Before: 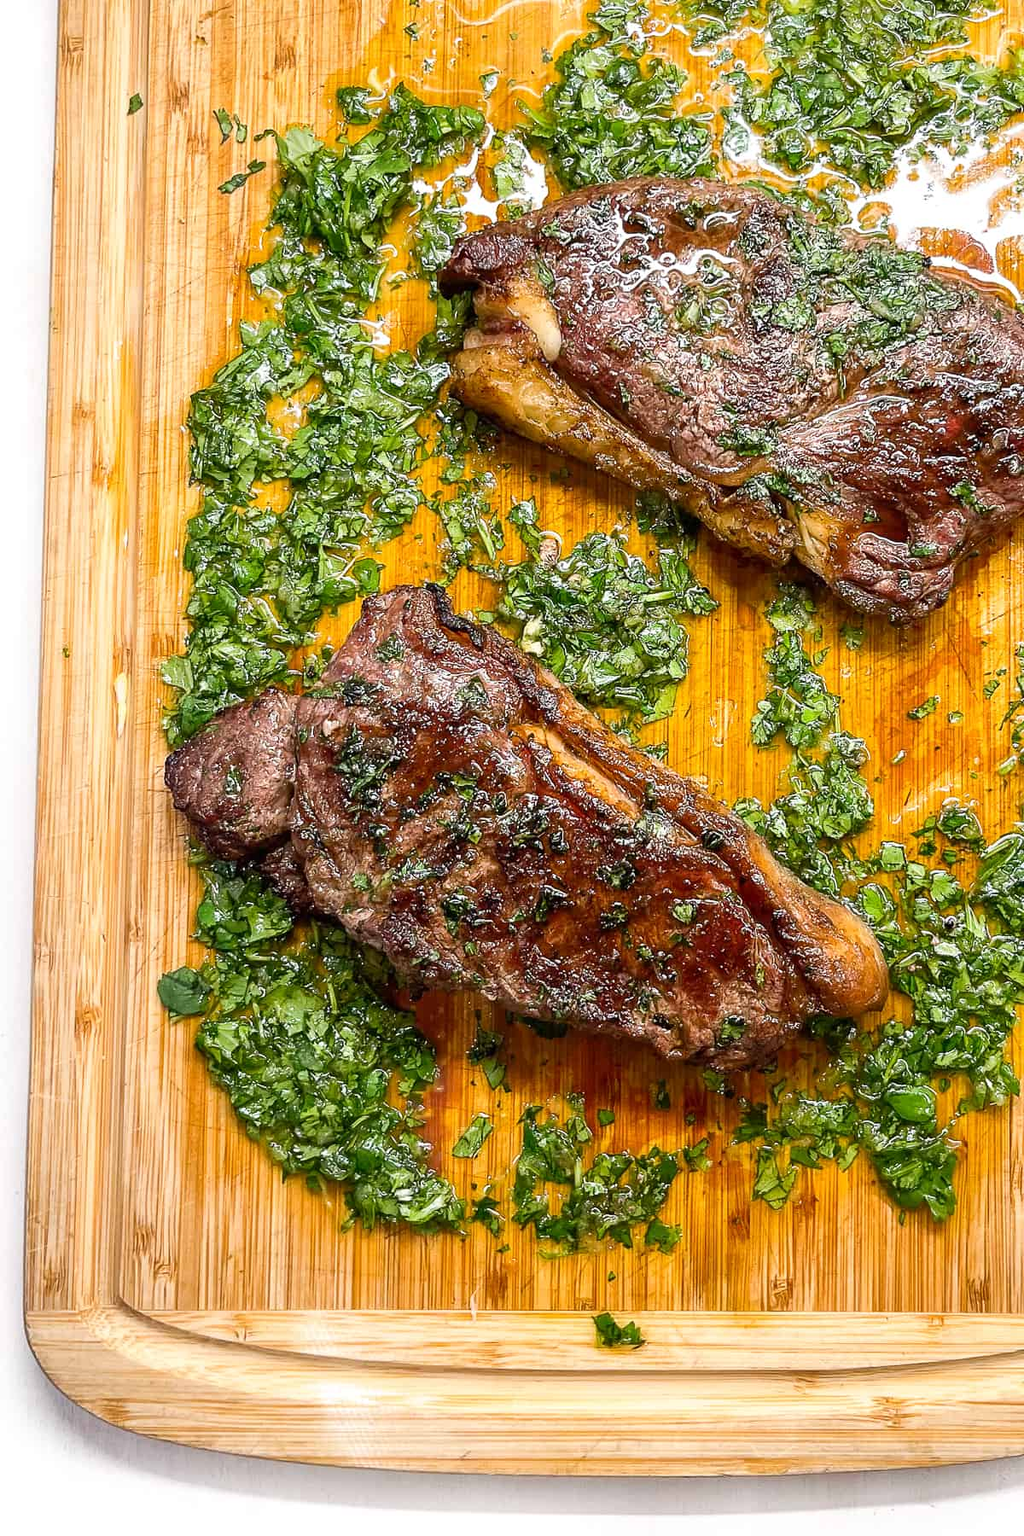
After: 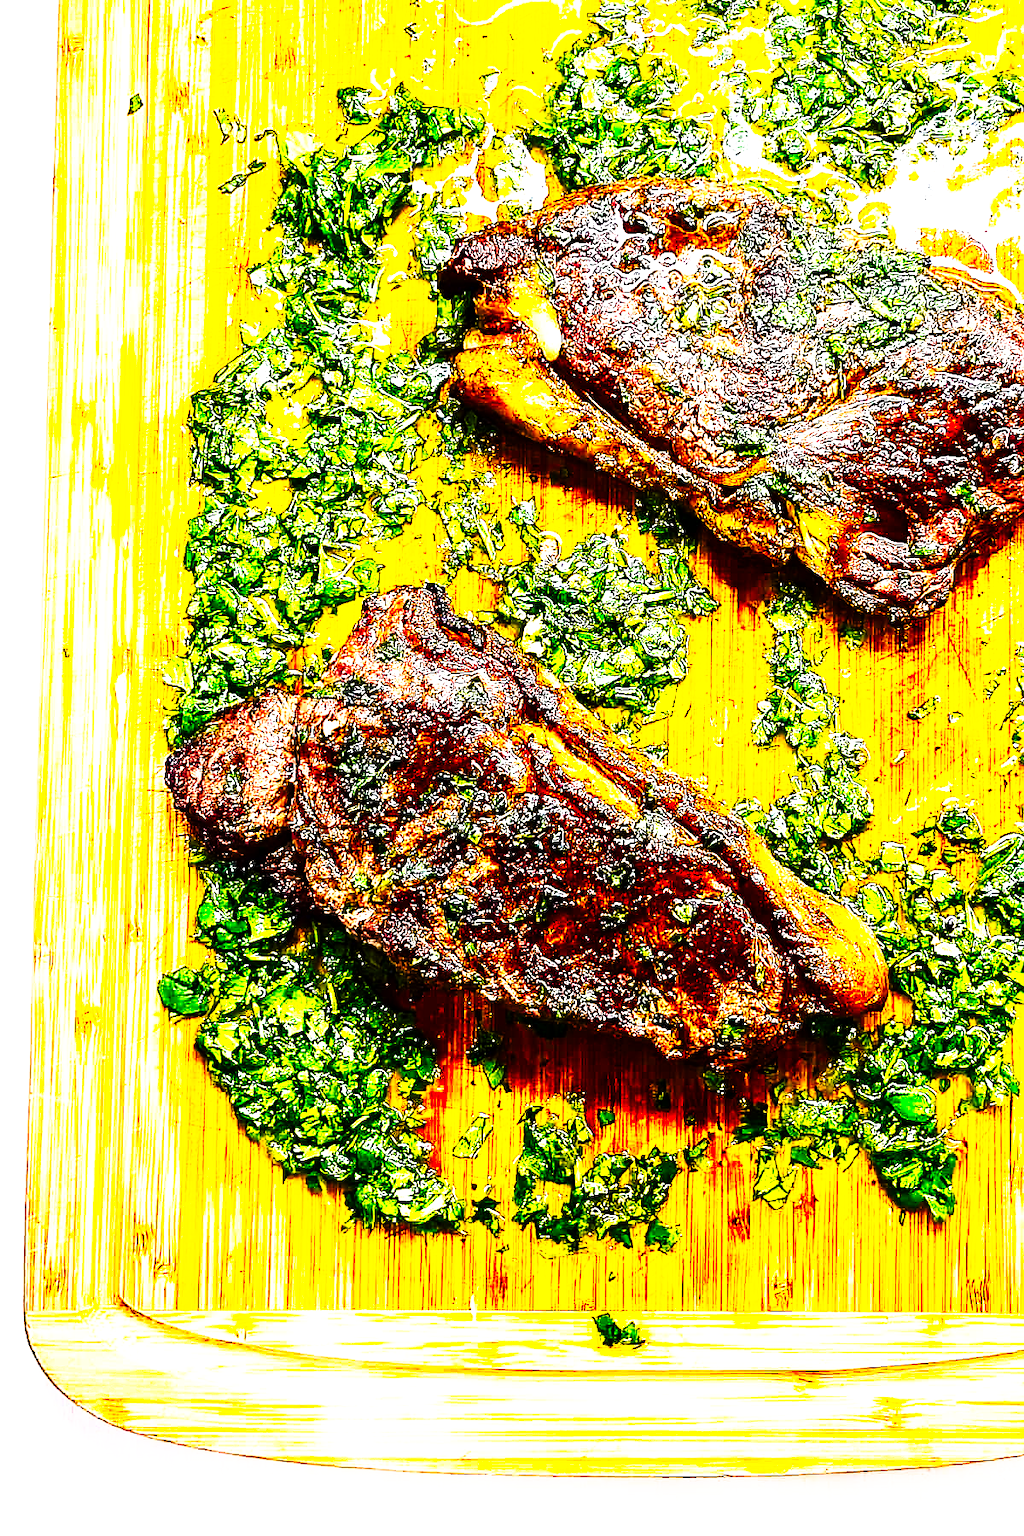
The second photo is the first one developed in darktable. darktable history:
tone curve: curves: ch0 [(0, 0) (0.003, 0.003) (0.011, 0.006) (0.025, 0.01) (0.044, 0.016) (0.069, 0.02) (0.1, 0.025) (0.136, 0.034) (0.177, 0.051) (0.224, 0.08) (0.277, 0.131) (0.335, 0.209) (0.399, 0.328) (0.468, 0.47) (0.543, 0.629) (0.623, 0.788) (0.709, 0.903) (0.801, 0.965) (0.898, 0.989) (1, 1)], preserve colors none
local contrast: mode bilateral grid, contrast 28, coarseness 16, detail 116%, midtone range 0.2
color balance rgb: shadows lift › chroma 5.06%, shadows lift › hue 237.13°, perceptual saturation grading › global saturation 30.557%, perceptual brilliance grading › highlights 10.204%, perceptual brilliance grading › mid-tones 5.234%, global vibrance 20%
contrast brightness saturation: contrast 0.122, brightness -0.119, saturation 0.2
sharpen: on, module defaults
shadows and highlights: shadows -1.65, highlights 40.55
exposure: black level correction 0, exposure 0.698 EV, compensate highlight preservation false
